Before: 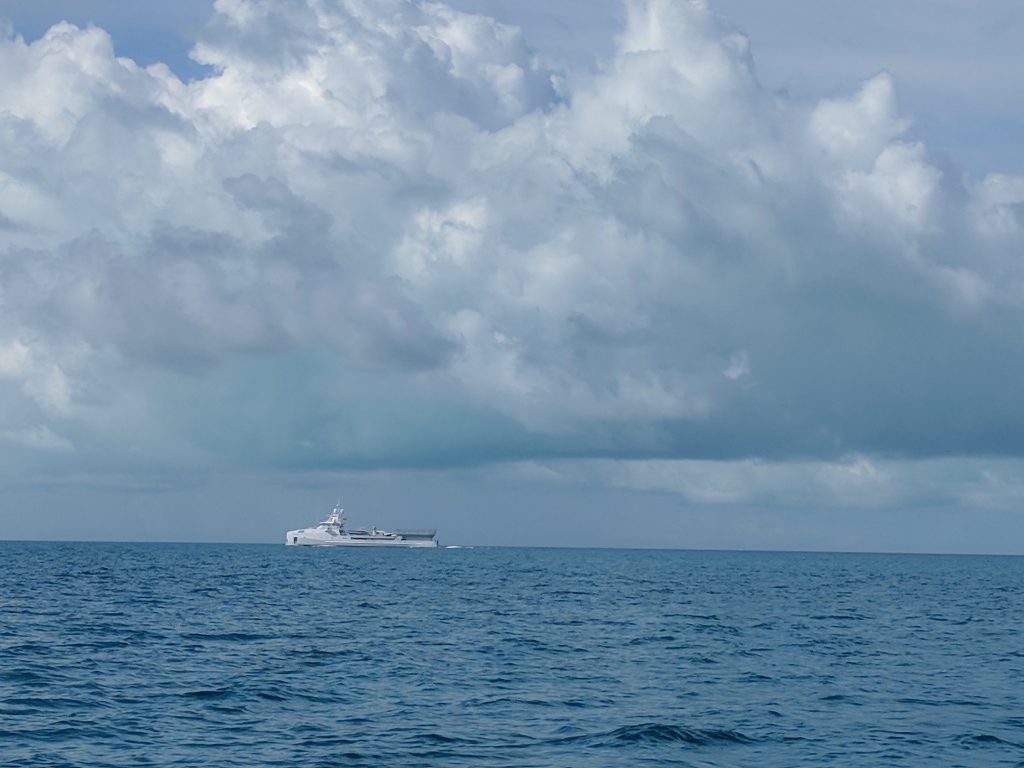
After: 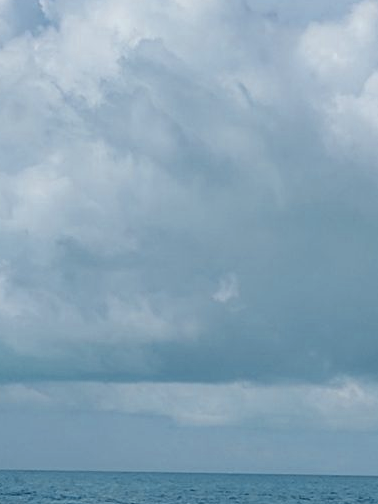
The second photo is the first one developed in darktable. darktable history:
white balance: emerald 1
color zones: curves: ch0 [(0.018, 0.548) (0.197, 0.654) (0.425, 0.447) (0.605, 0.658) (0.732, 0.579)]; ch1 [(0.105, 0.531) (0.224, 0.531) (0.386, 0.39) (0.618, 0.456) (0.732, 0.456) (0.956, 0.421)]; ch2 [(0.039, 0.583) (0.215, 0.465) (0.399, 0.544) (0.465, 0.548) (0.614, 0.447) (0.724, 0.43) (0.882, 0.623) (0.956, 0.632)]
bloom: size 16%, threshold 98%, strength 20%
crop and rotate: left 49.936%, top 10.094%, right 13.136%, bottom 24.256%
